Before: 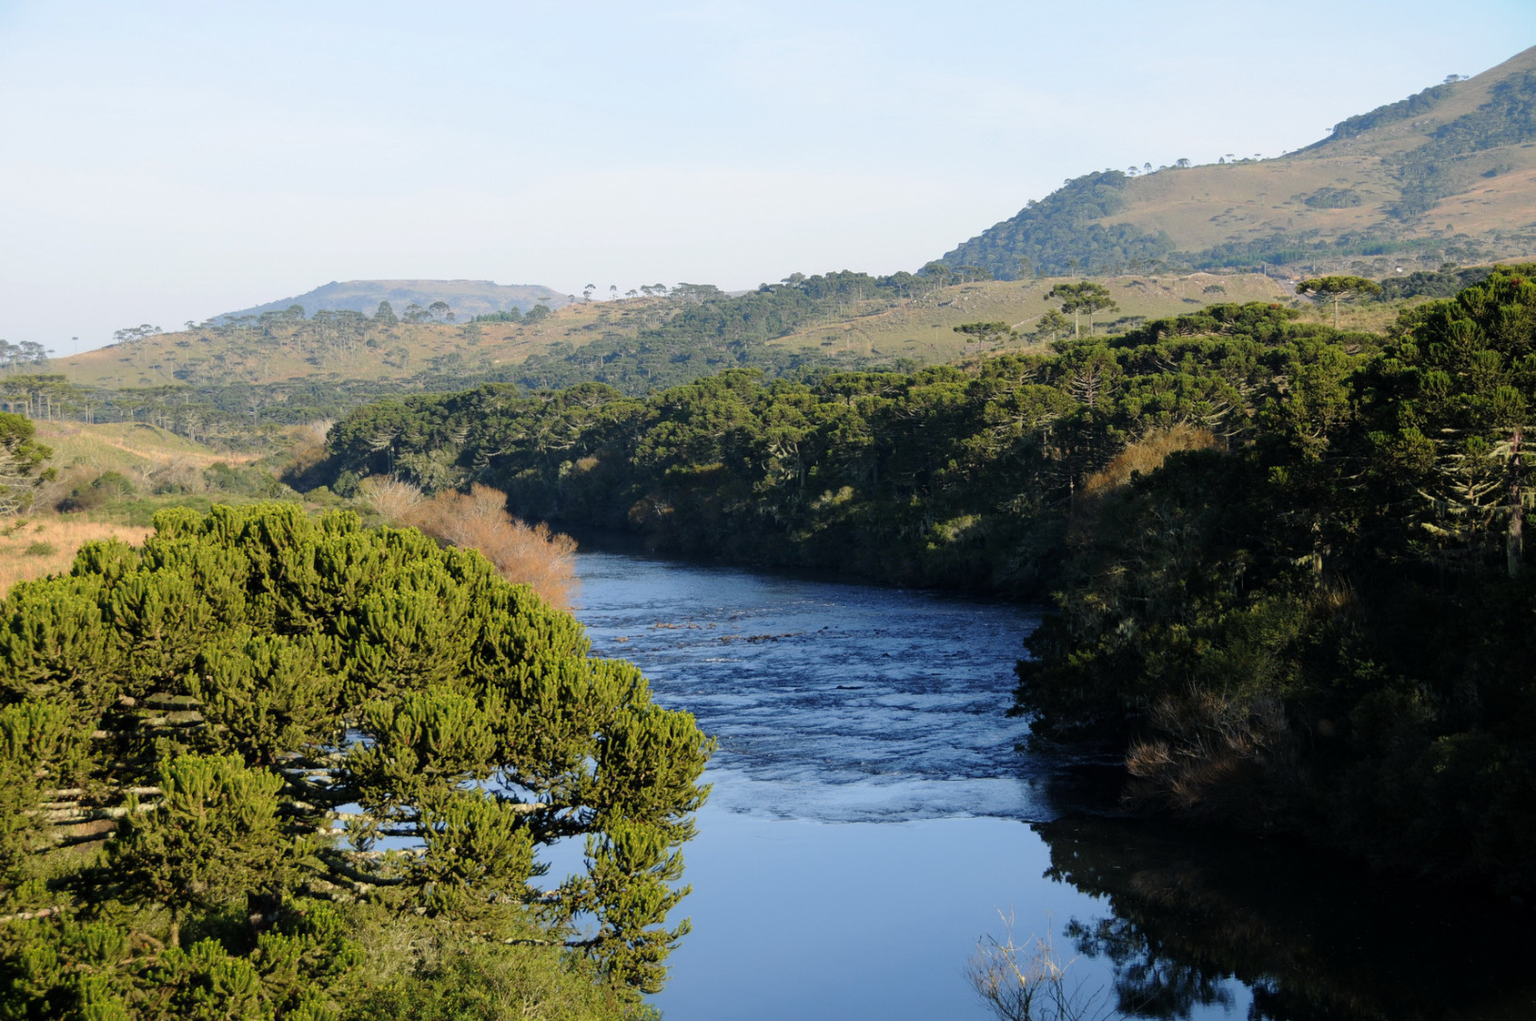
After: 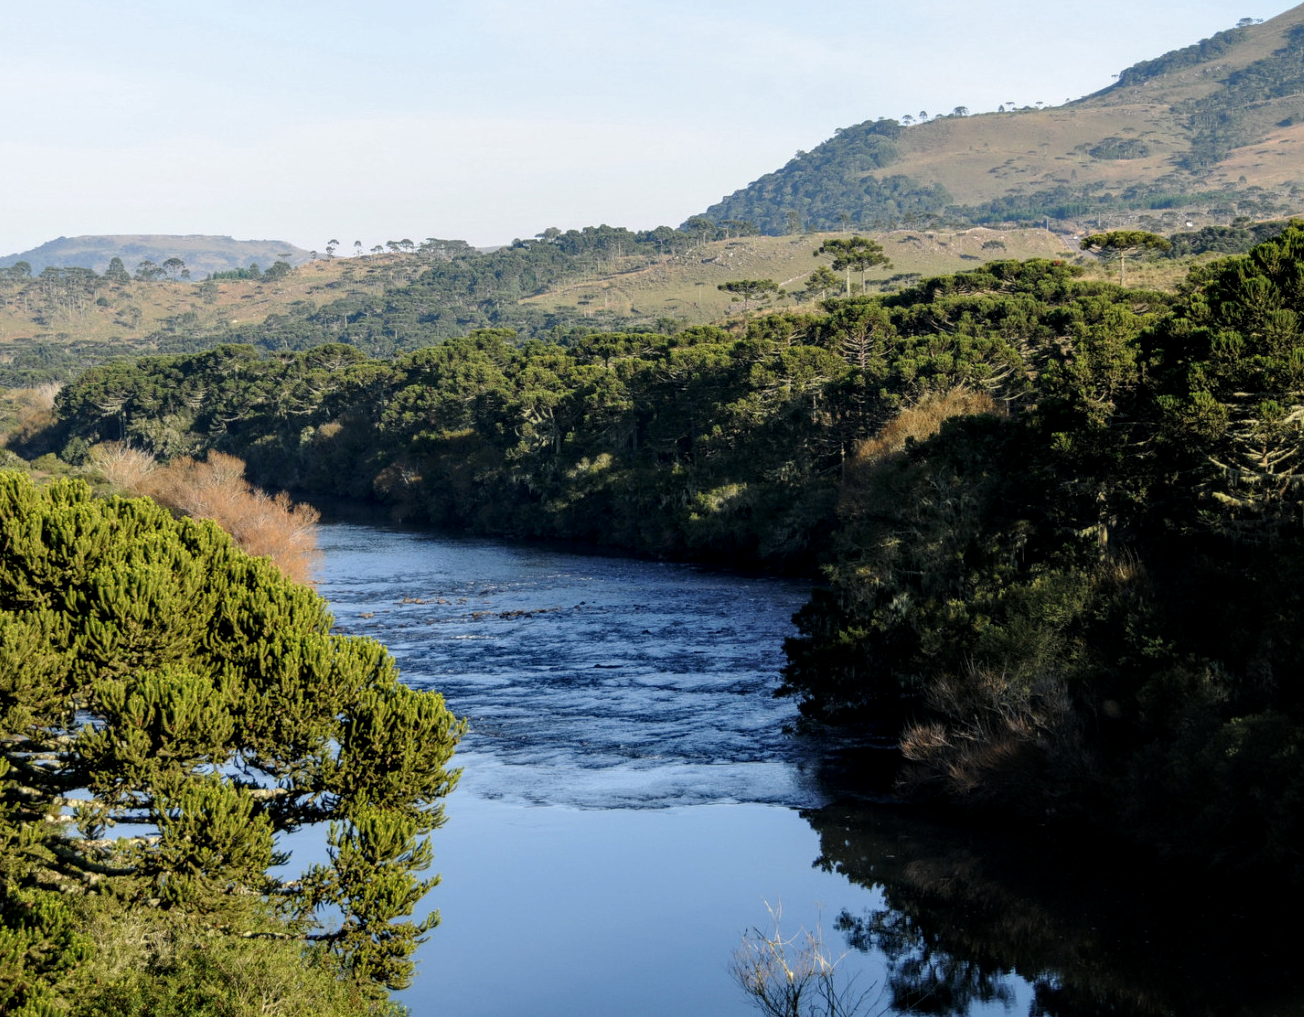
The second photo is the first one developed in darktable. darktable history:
local contrast: detail 140%
crop and rotate: left 17.959%, top 5.771%, right 1.742%
